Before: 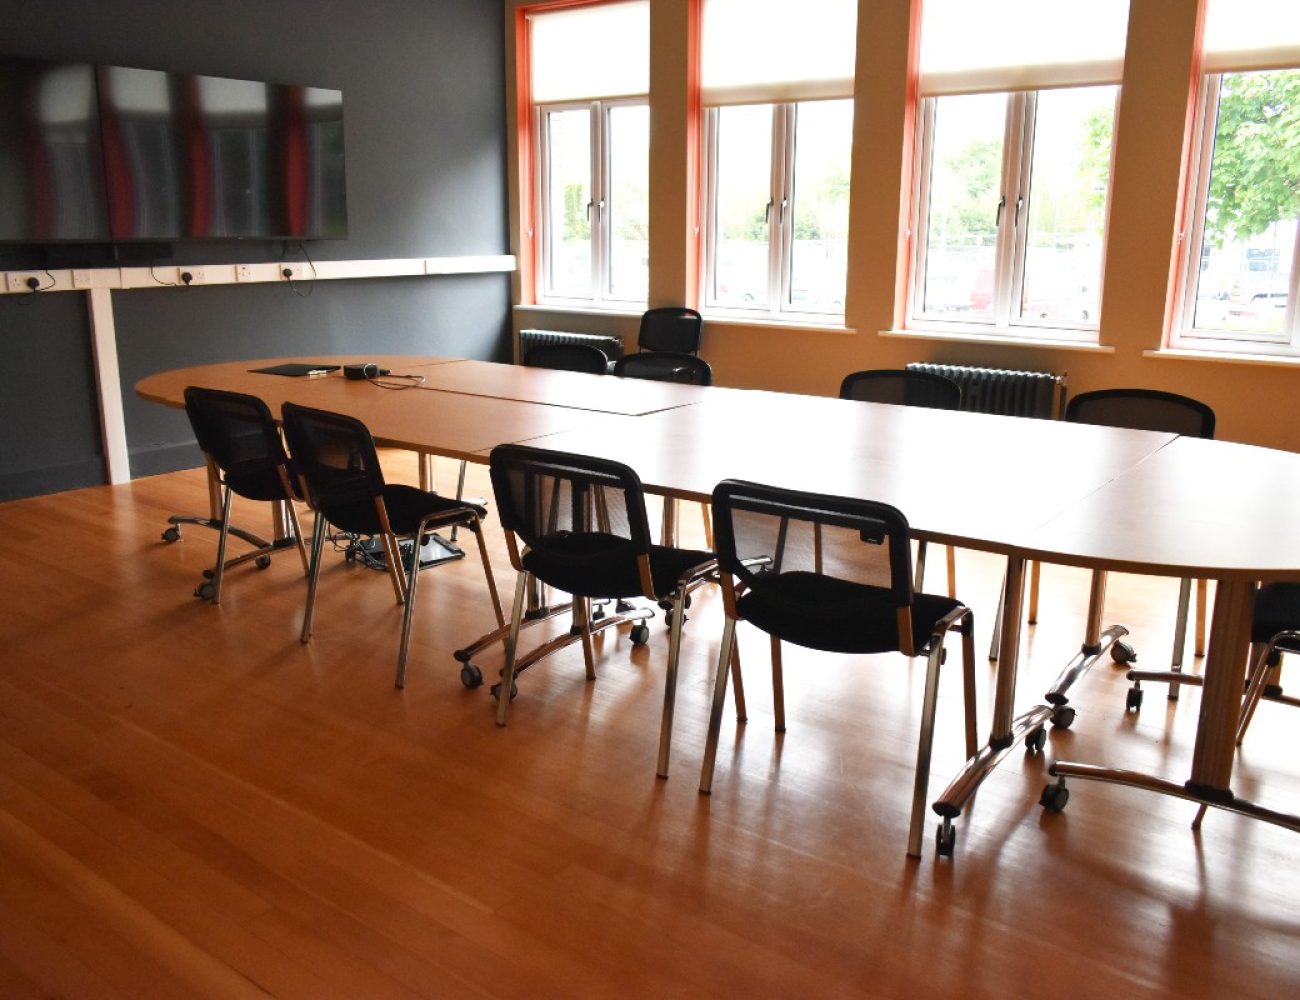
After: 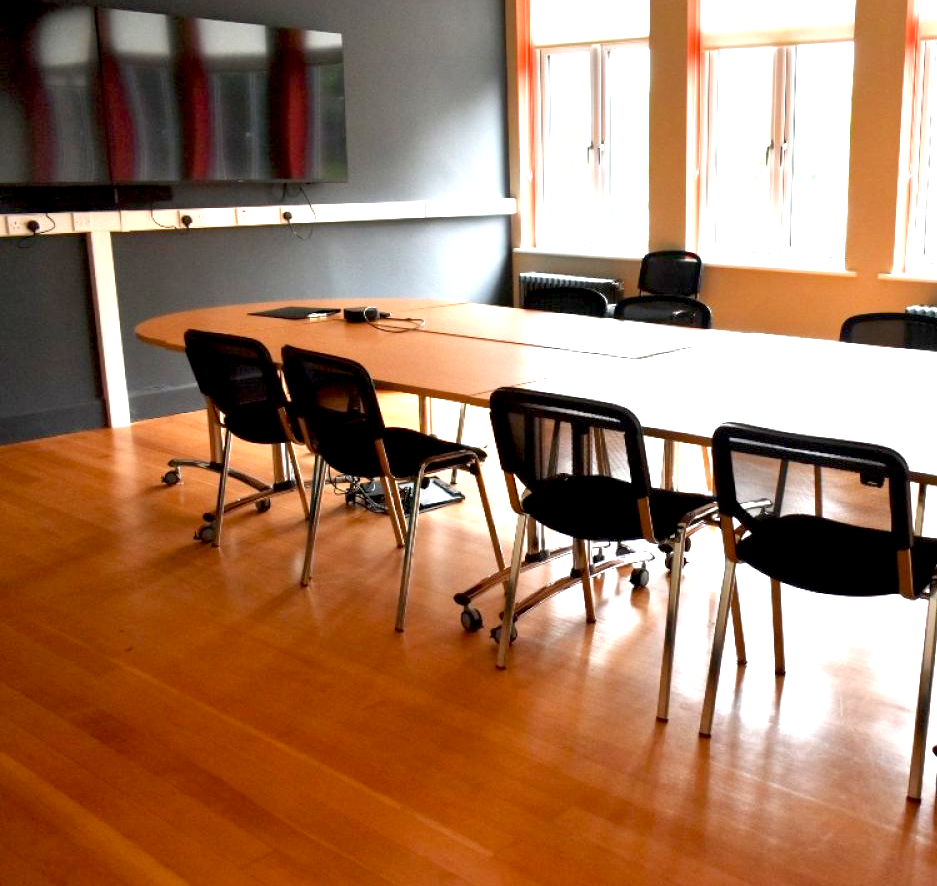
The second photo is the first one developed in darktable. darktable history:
exposure: black level correction 0.008, exposure 0.98 EV, compensate highlight preservation false
crop: top 5.764%, right 27.86%, bottom 5.542%
